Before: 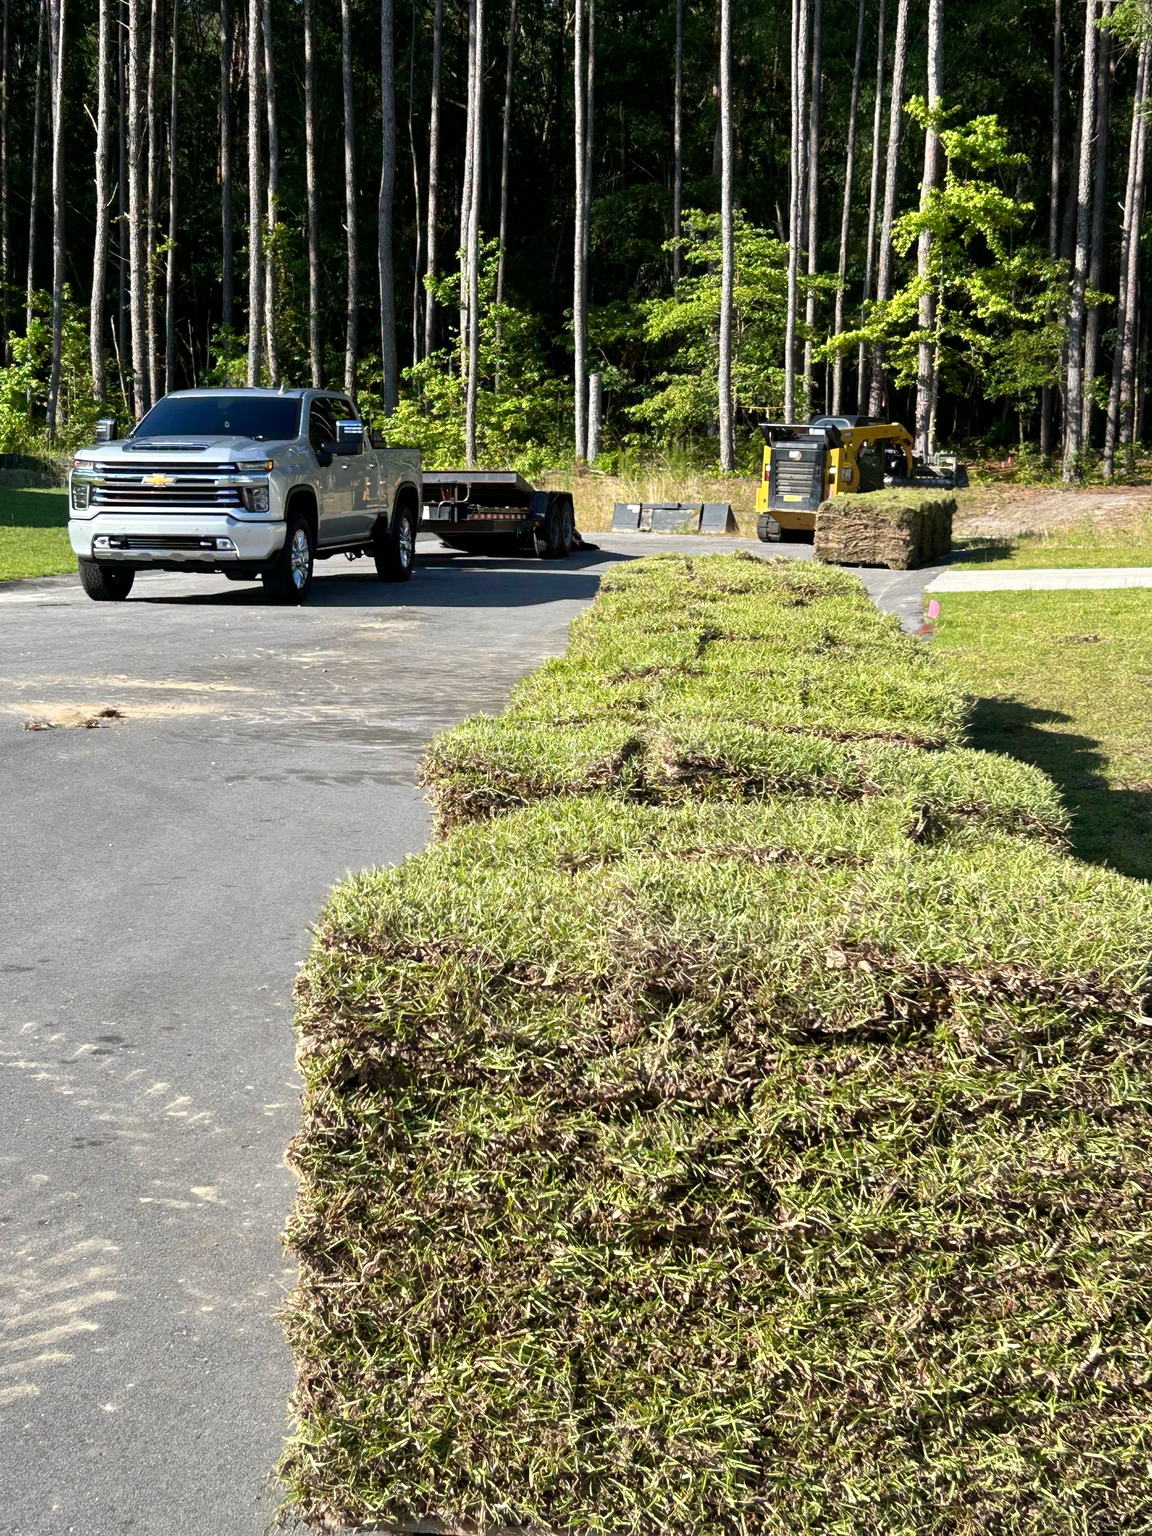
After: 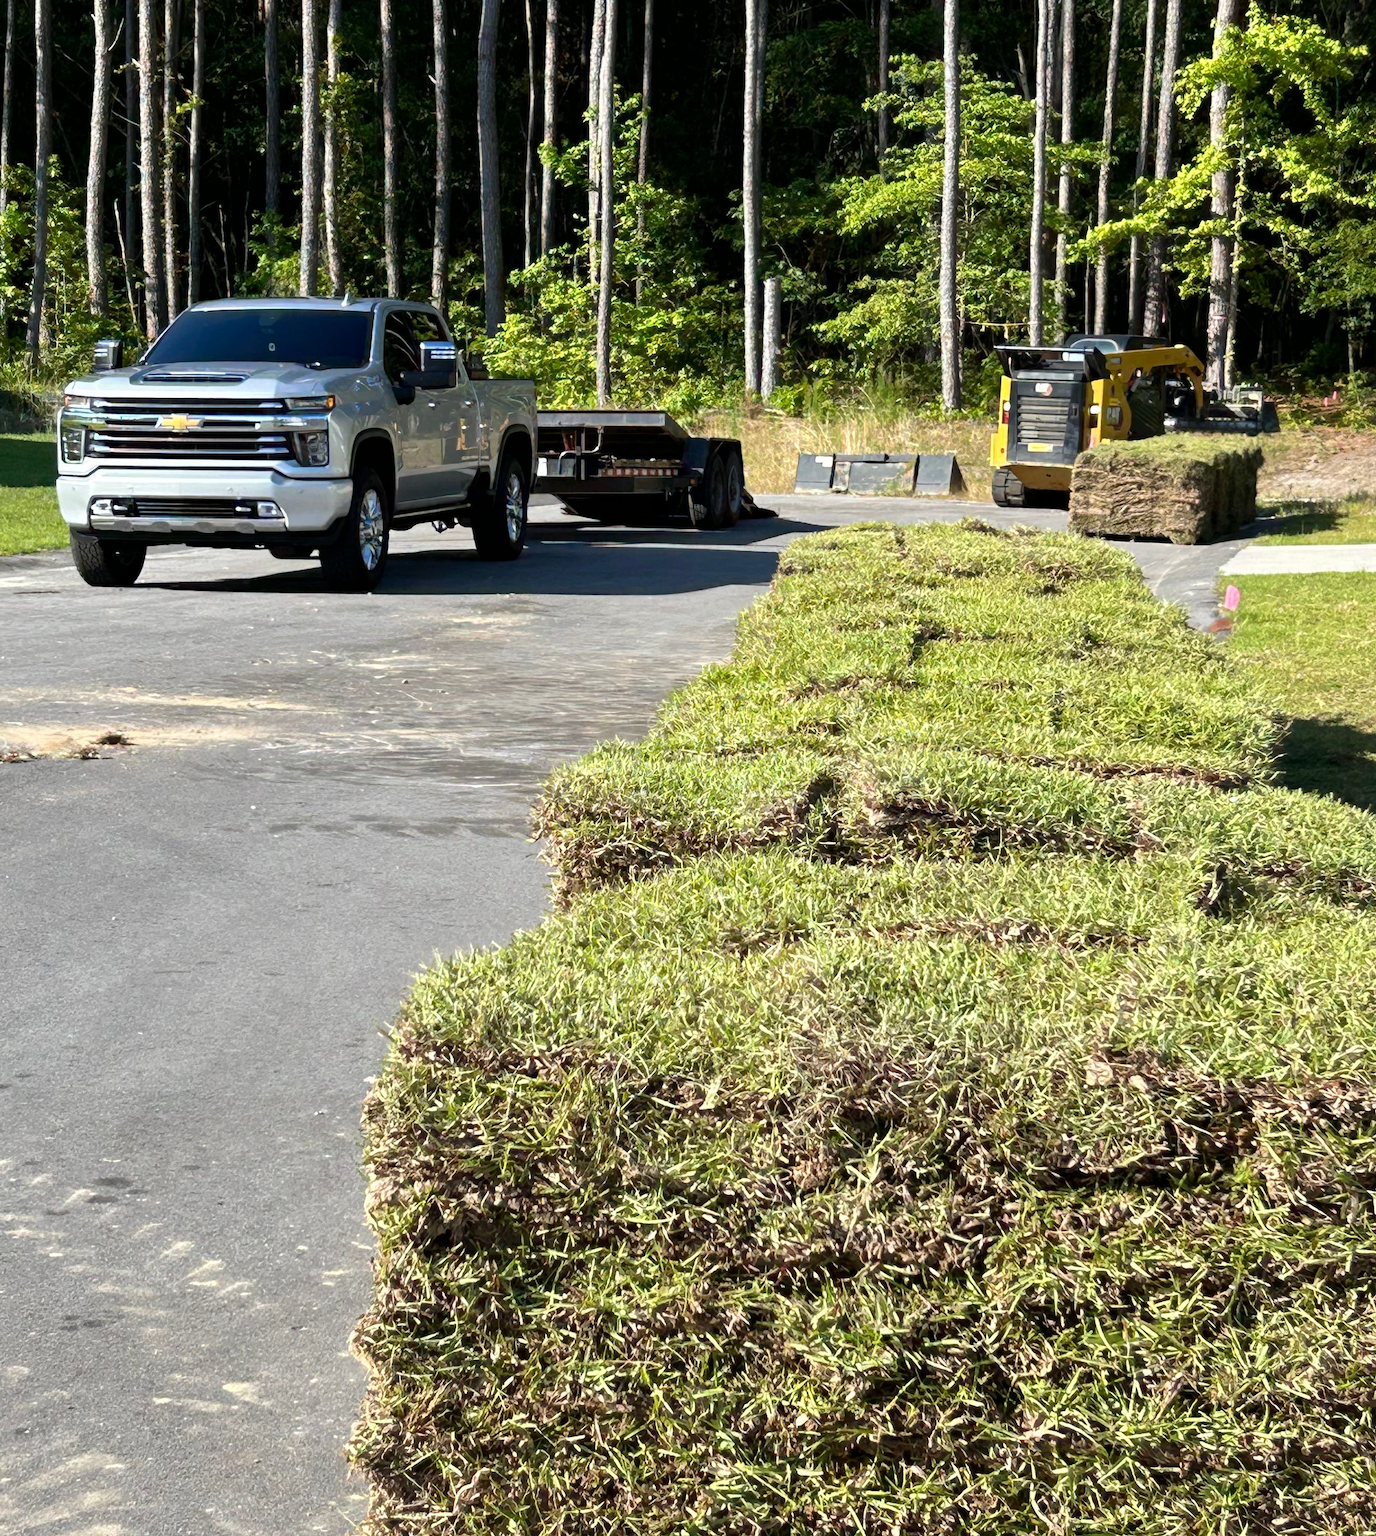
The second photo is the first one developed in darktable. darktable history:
crop and rotate: left 2.365%, top 11.021%, right 9.65%, bottom 15.352%
